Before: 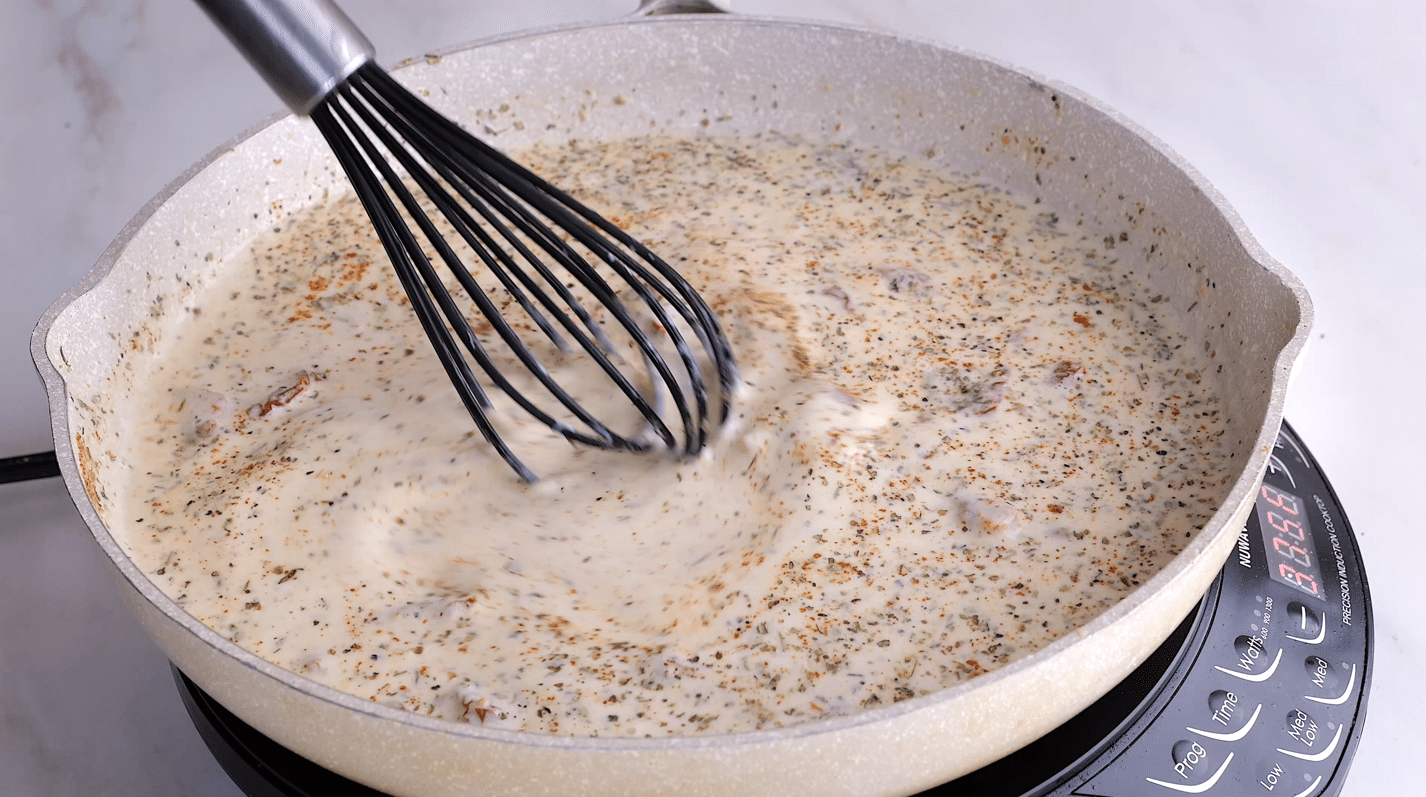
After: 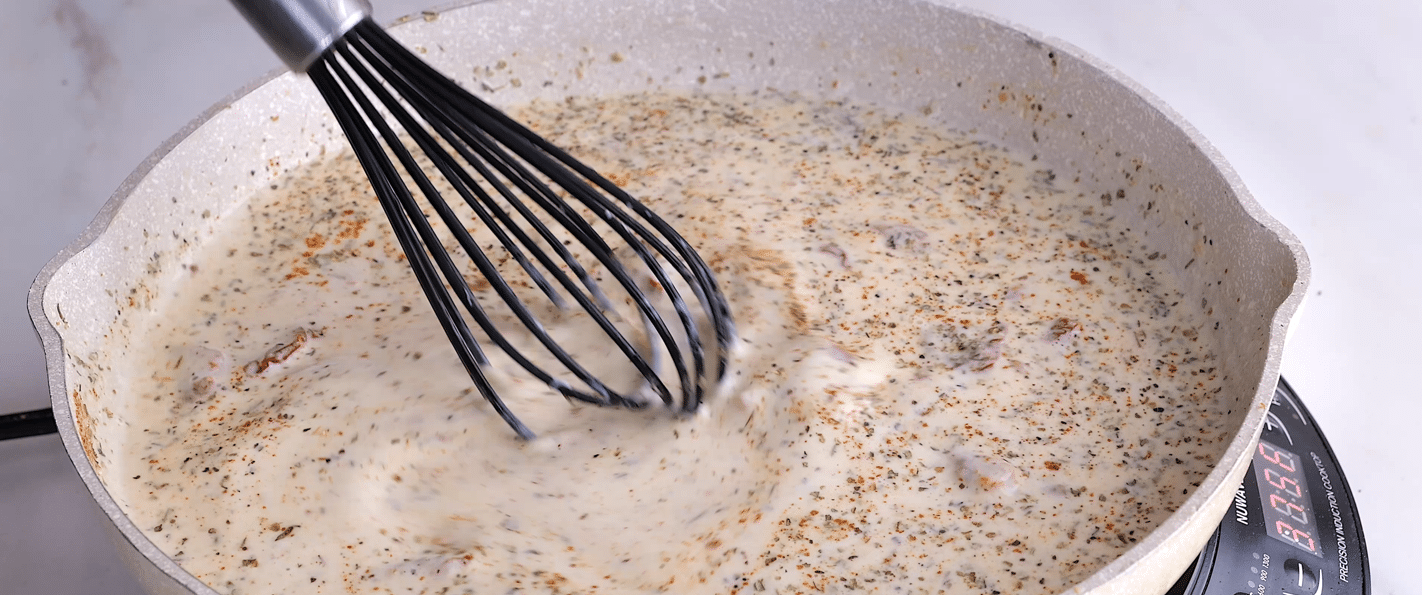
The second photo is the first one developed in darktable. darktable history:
crop: left 0.267%, top 5.517%, bottom 19.812%
